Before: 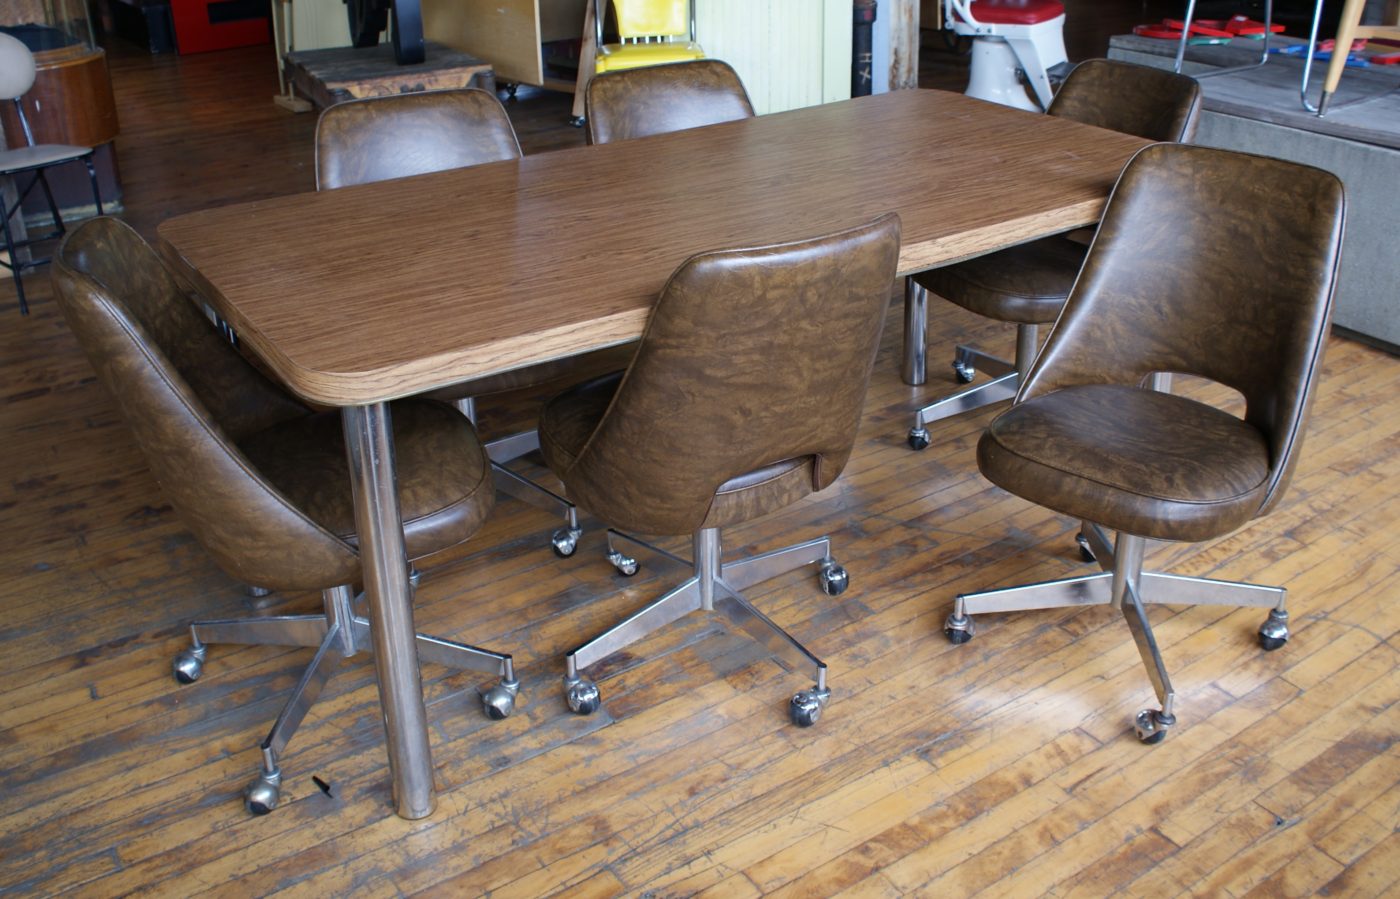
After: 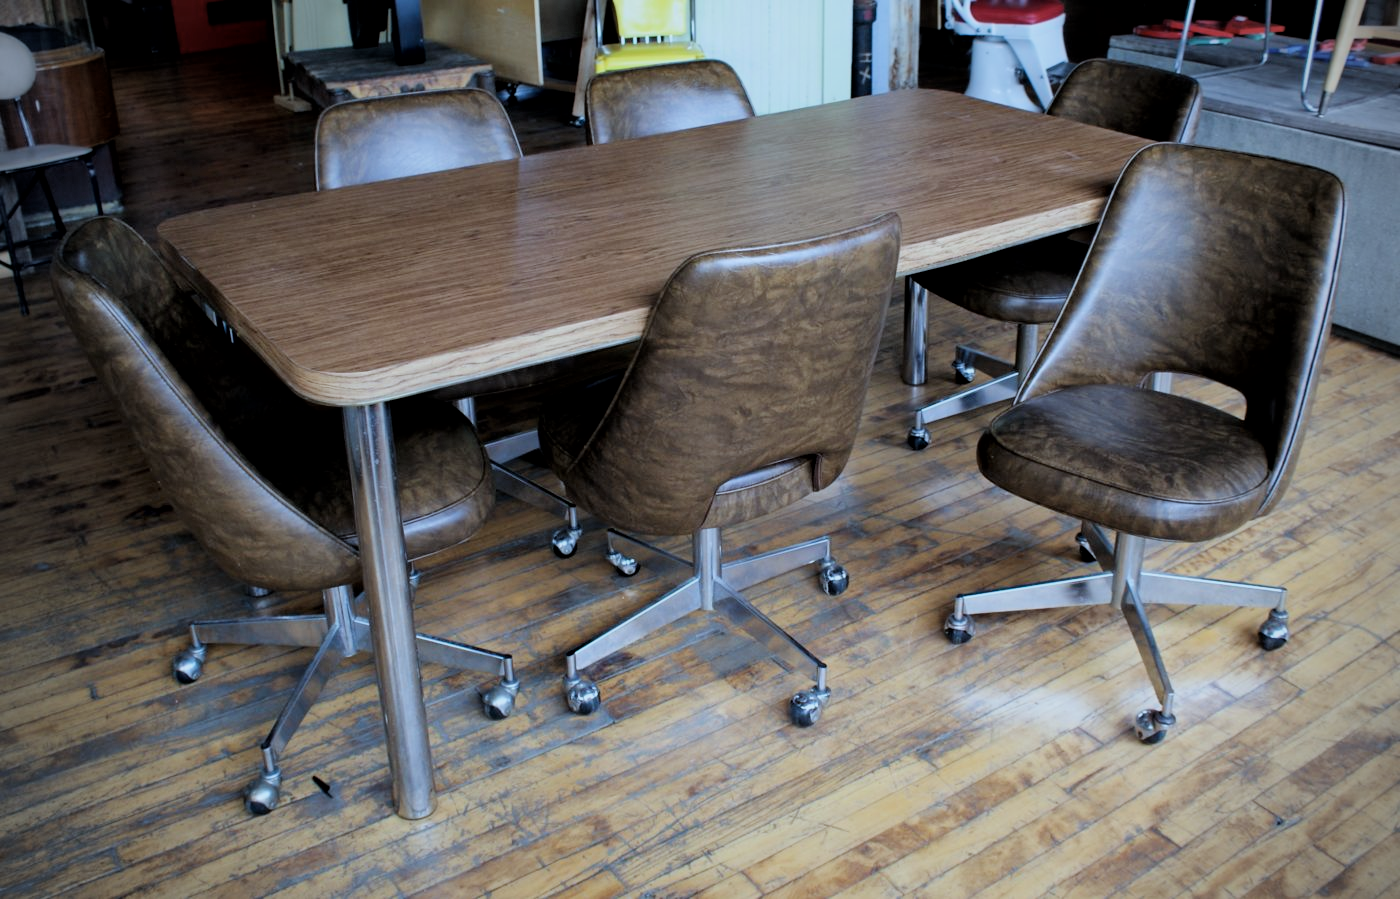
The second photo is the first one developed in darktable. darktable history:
color calibration: illuminant Planckian (black body), x 0.378, y 0.374, temperature 4049.25 K
local contrast: mode bilateral grid, contrast 21, coarseness 49, detail 120%, midtone range 0.2
filmic rgb: black relative exposure -7.76 EV, white relative exposure 4.36 EV, hardness 3.75, latitude 50.22%, contrast 1.1
vignetting: on, module defaults
